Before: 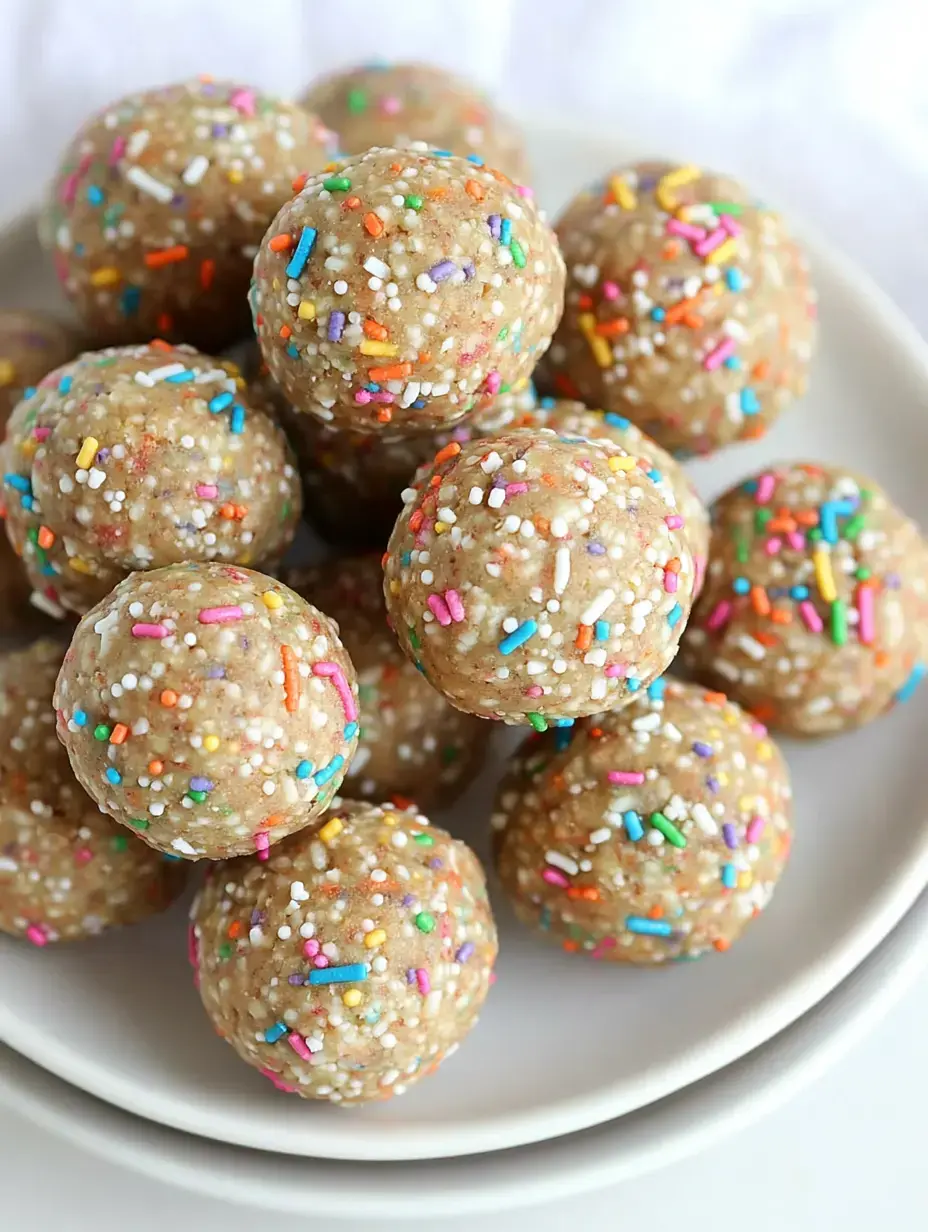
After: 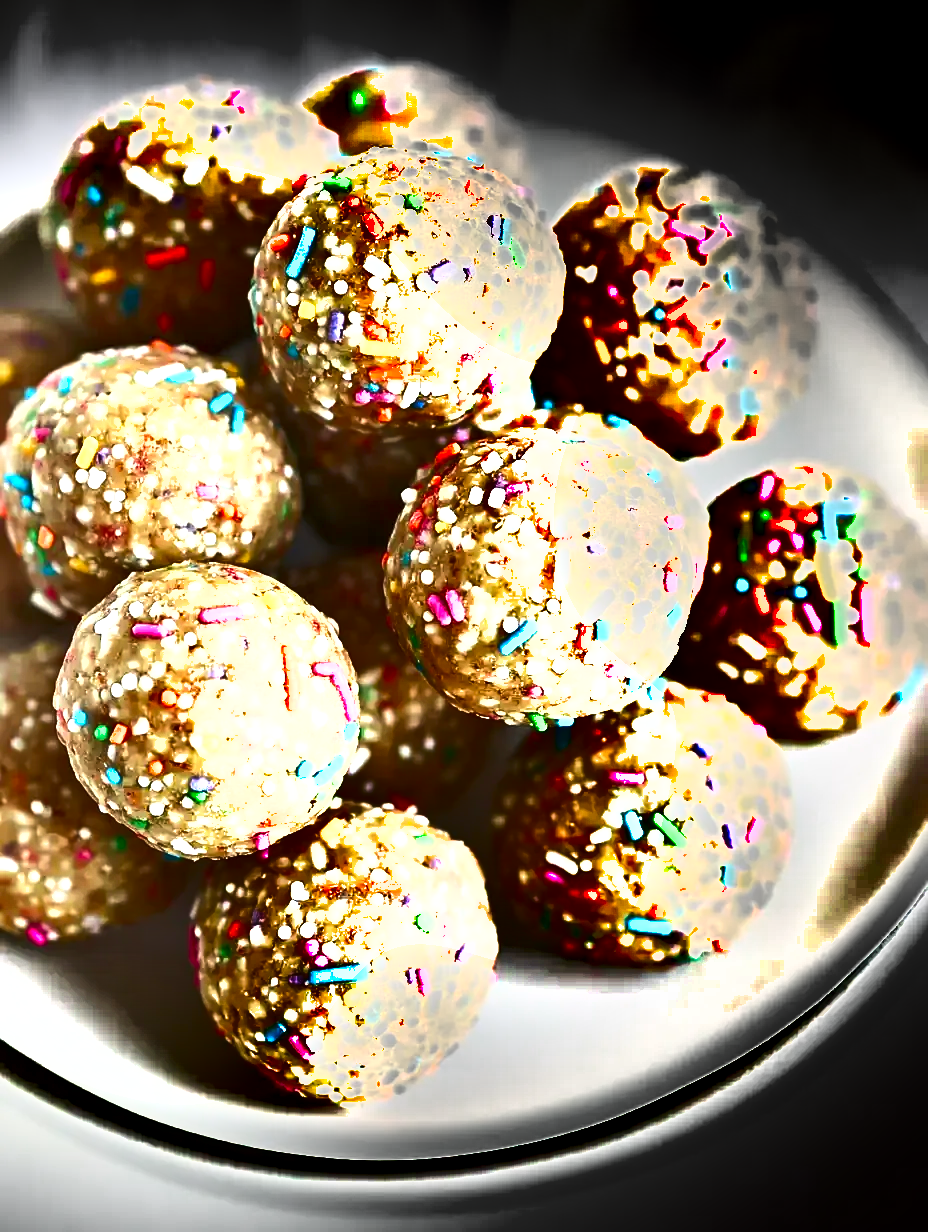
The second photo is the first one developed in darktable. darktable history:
shadows and highlights: shadows 24.43, highlights -78.7, soften with gaussian
exposure: black level correction 0, exposure 1.486 EV, compensate highlight preservation false
